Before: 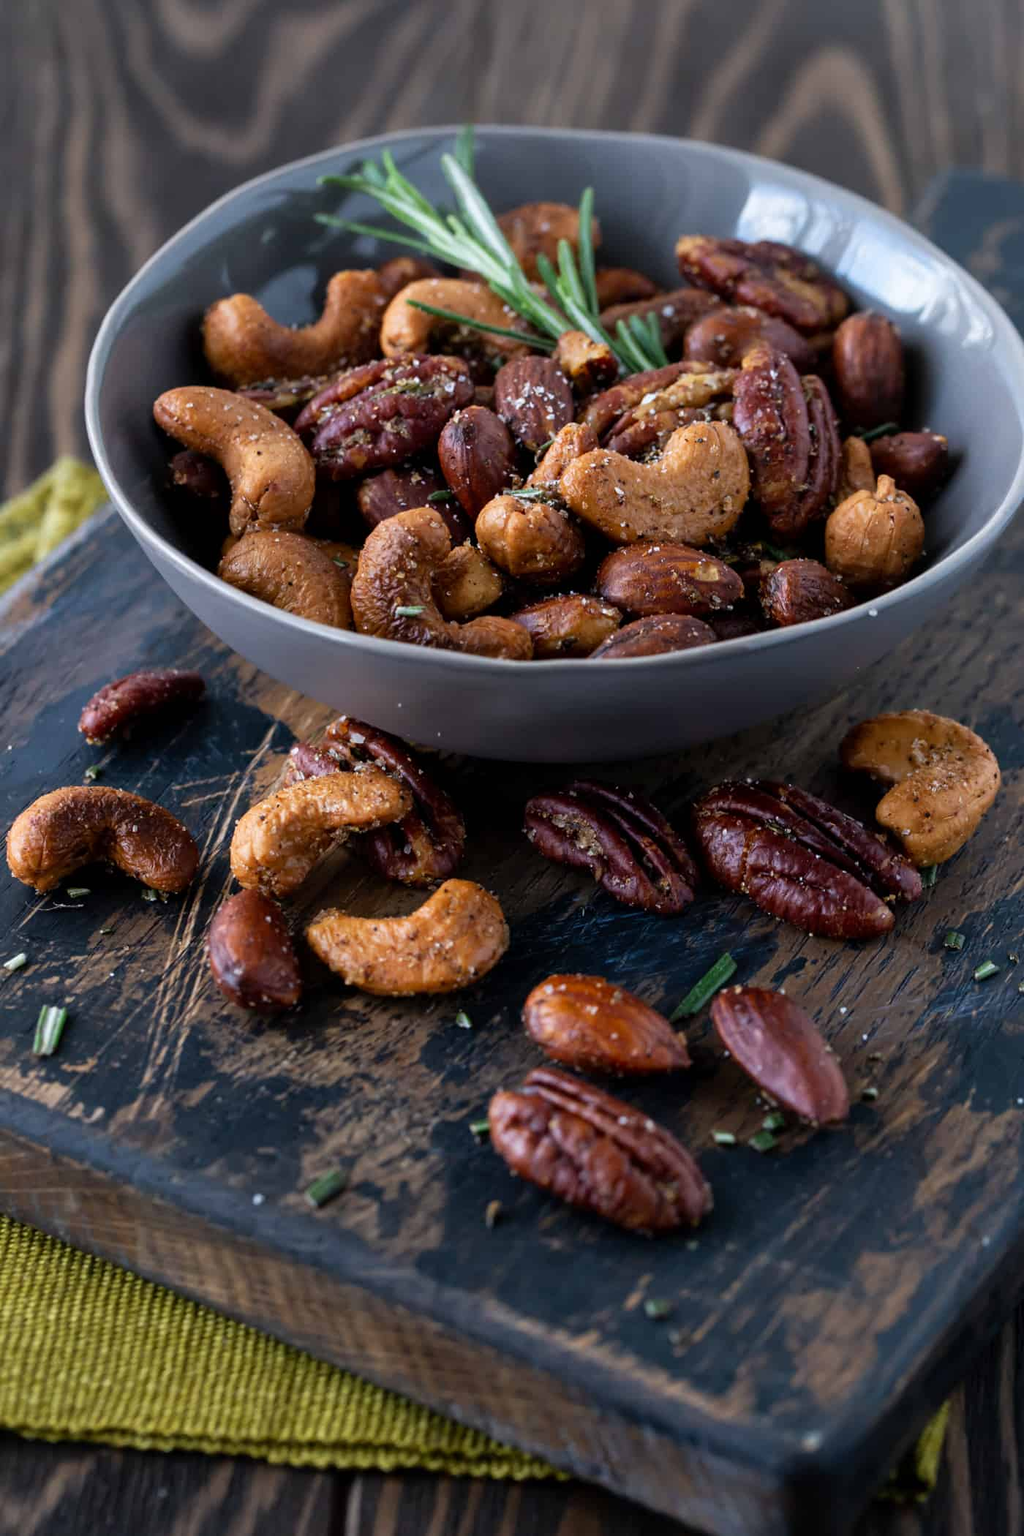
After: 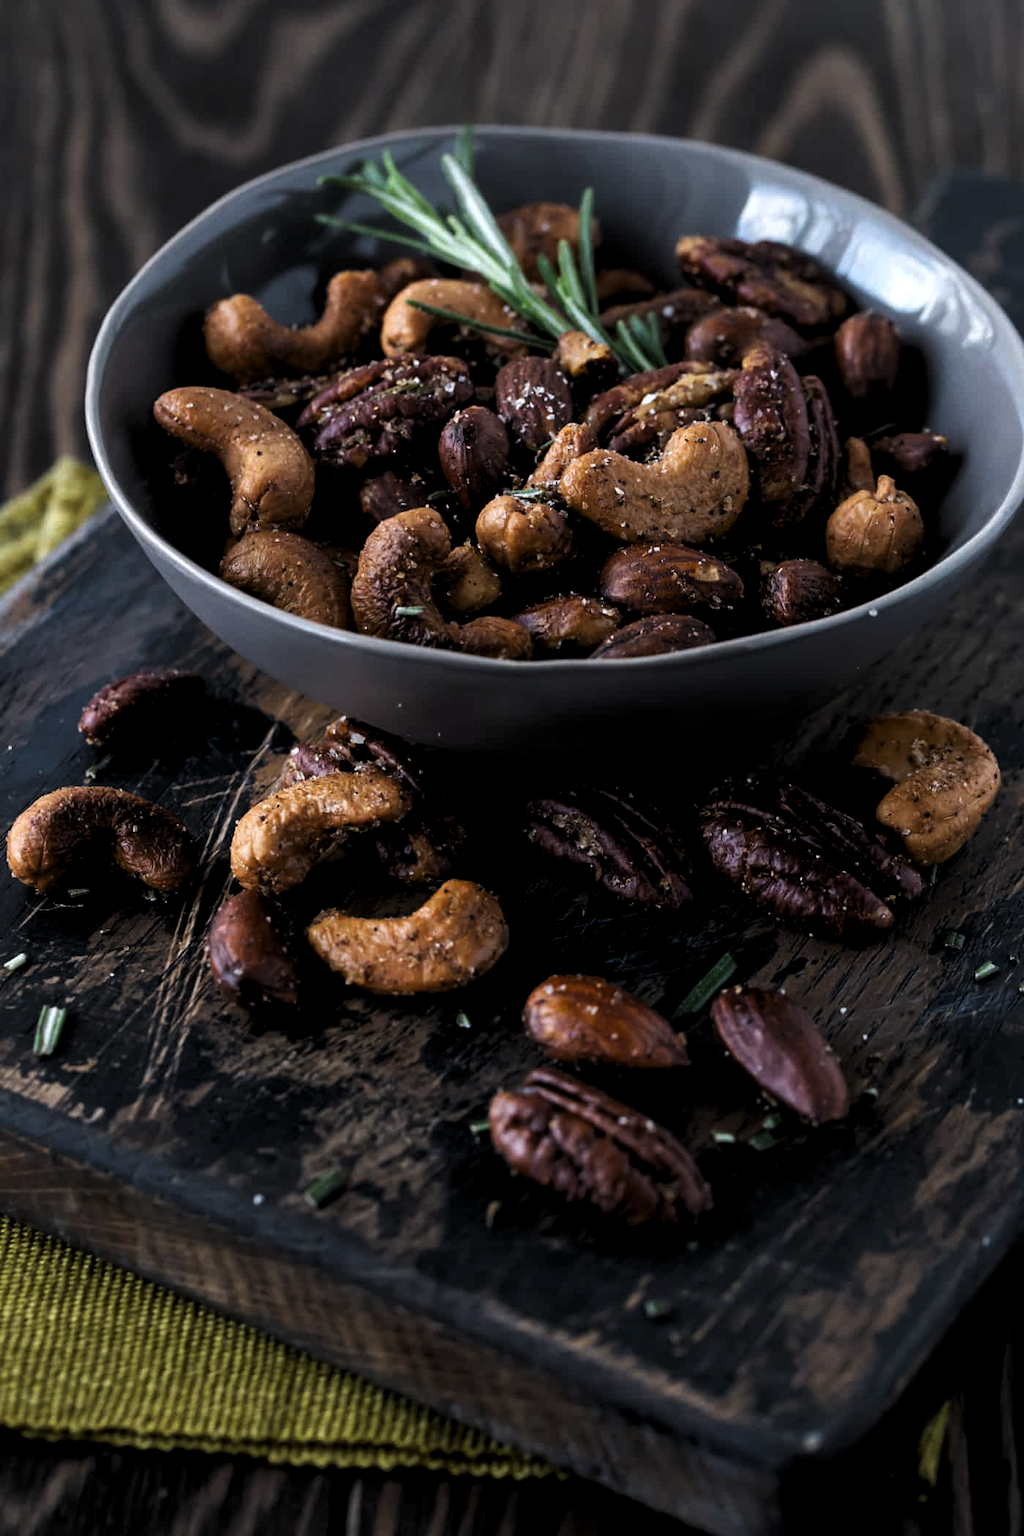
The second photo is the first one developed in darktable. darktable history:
levels: levels [0.101, 0.578, 0.953]
shadows and highlights: radius 331.84, shadows 53.55, highlights -100, compress 94.63%, highlights color adjustment 73.23%, soften with gaussian
